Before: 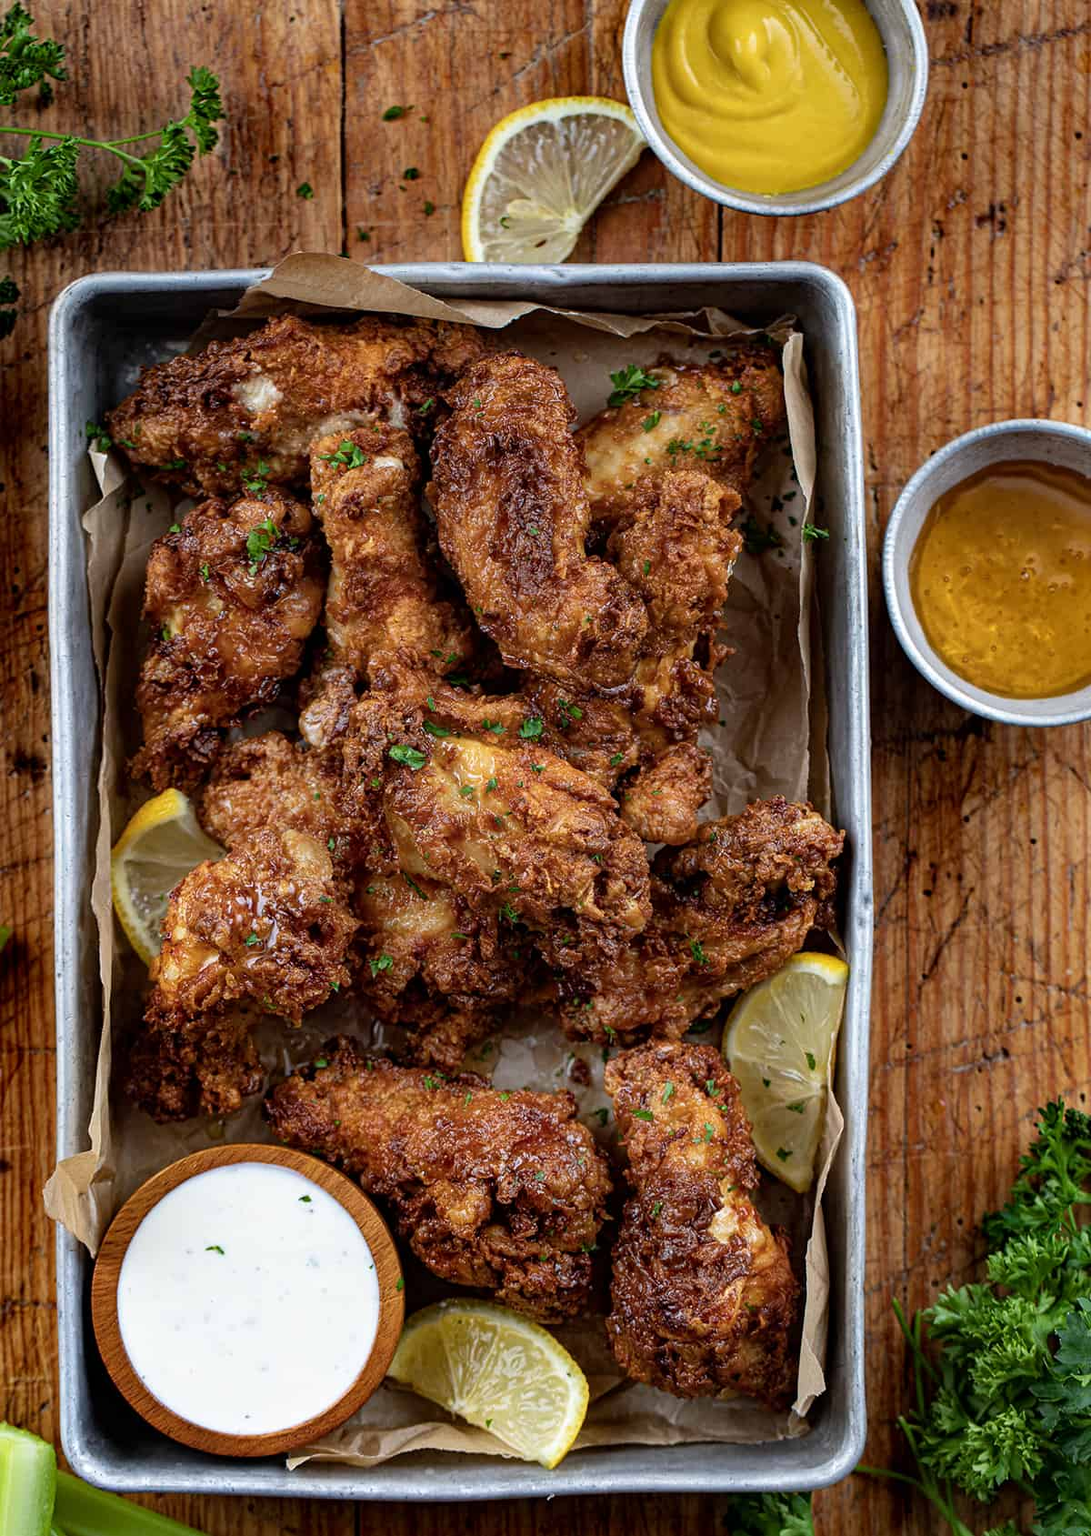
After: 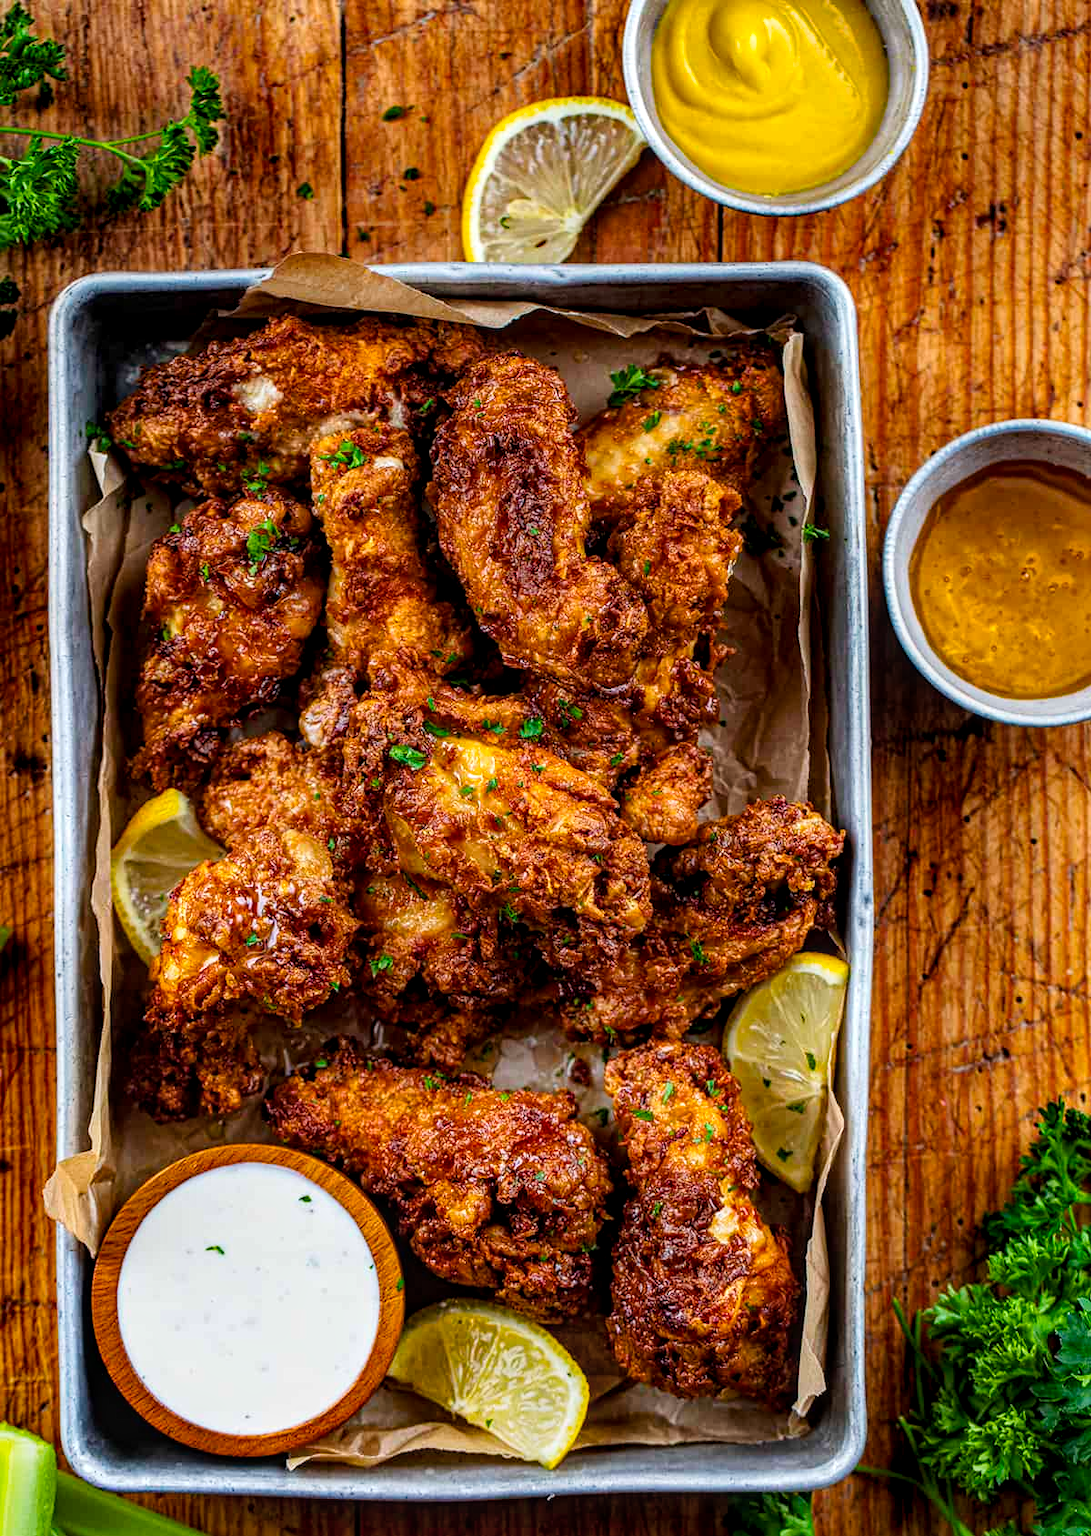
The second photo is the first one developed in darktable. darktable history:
color balance rgb: linear chroma grading › global chroma 24.994%, perceptual saturation grading › global saturation 0.21%
tone curve: curves: ch0 [(0, 0.009) (0.037, 0.035) (0.131, 0.126) (0.275, 0.28) (0.476, 0.514) (0.617, 0.667) (0.704, 0.759) (0.813, 0.863) (0.911, 0.931) (0.997, 1)]; ch1 [(0, 0) (0.318, 0.271) (0.444, 0.438) (0.493, 0.496) (0.508, 0.5) (0.534, 0.535) (0.57, 0.582) (0.65, 0.664) (0.746, 0.764) (1, 1)]; ch2 [(0, 0) (0.246, 0.24) (0.36, 0.381) (0.415, 0.434) (0.476, 0.492) (0.502, 0.499) (0.522, 0.518) (0.533, 0.534) (0.586, 0.598) (0.634, 0.643) (0.706, 0.717) (0.853, 0.83) (1, 0.951)], preserve colors none
local contrast: highlights 30%, detail 134%
